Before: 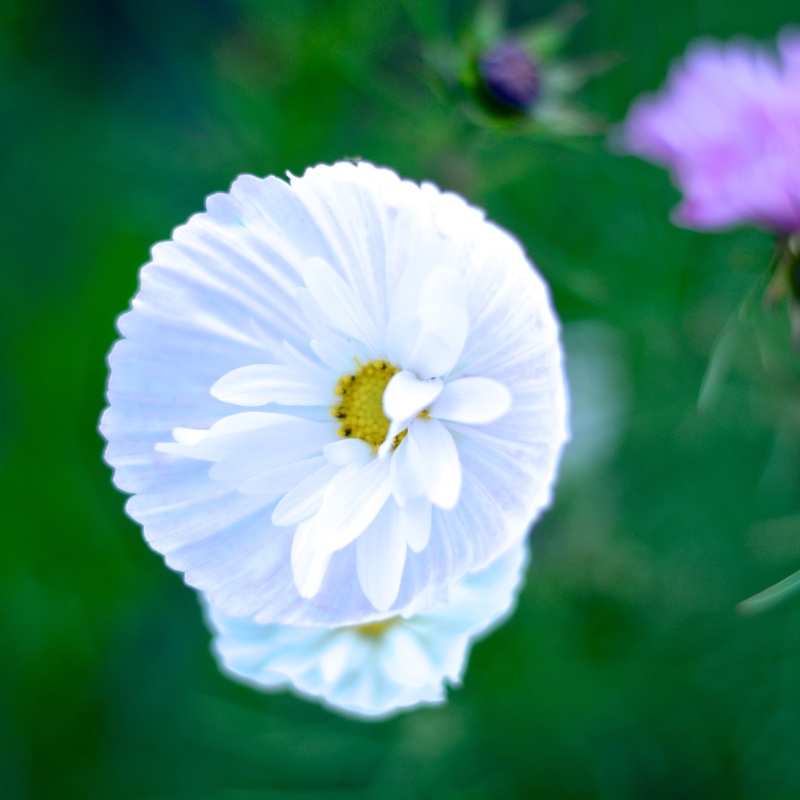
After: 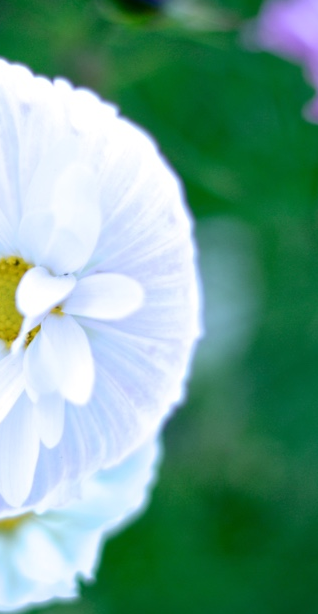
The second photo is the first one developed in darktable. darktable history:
crop: left 45.974%, top 13.102%, right 14.216%, bottom 10.052%
tone equalizer: smoothing diameter 24.99%, edges refinement/feathering 14.5, preserve details guided filter
